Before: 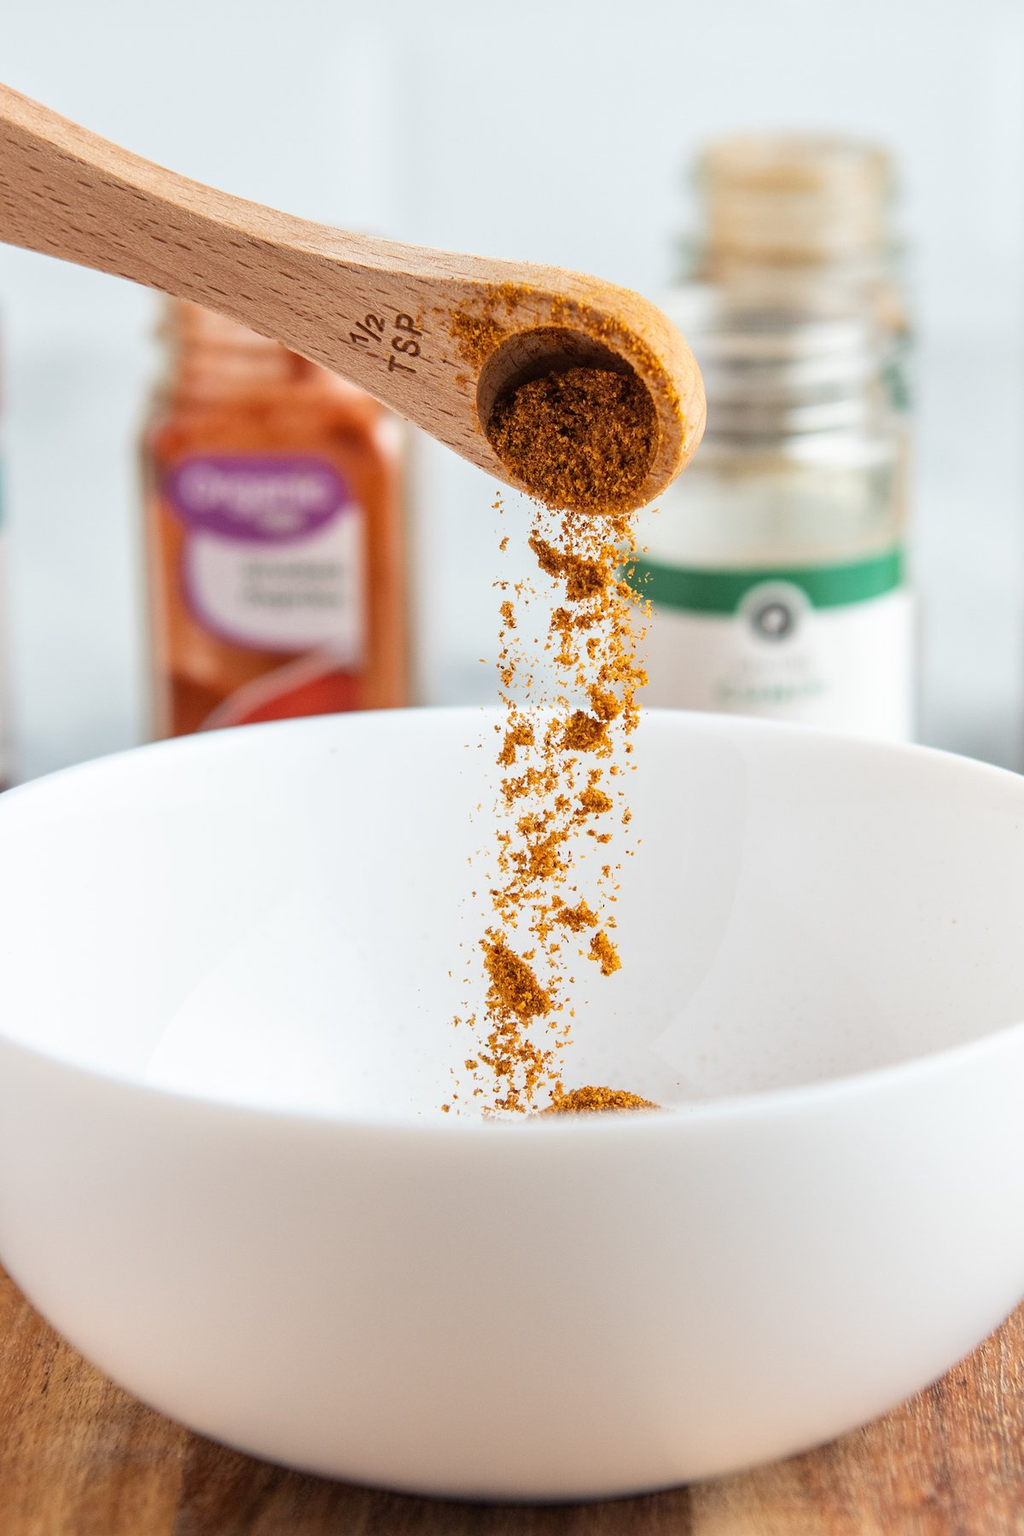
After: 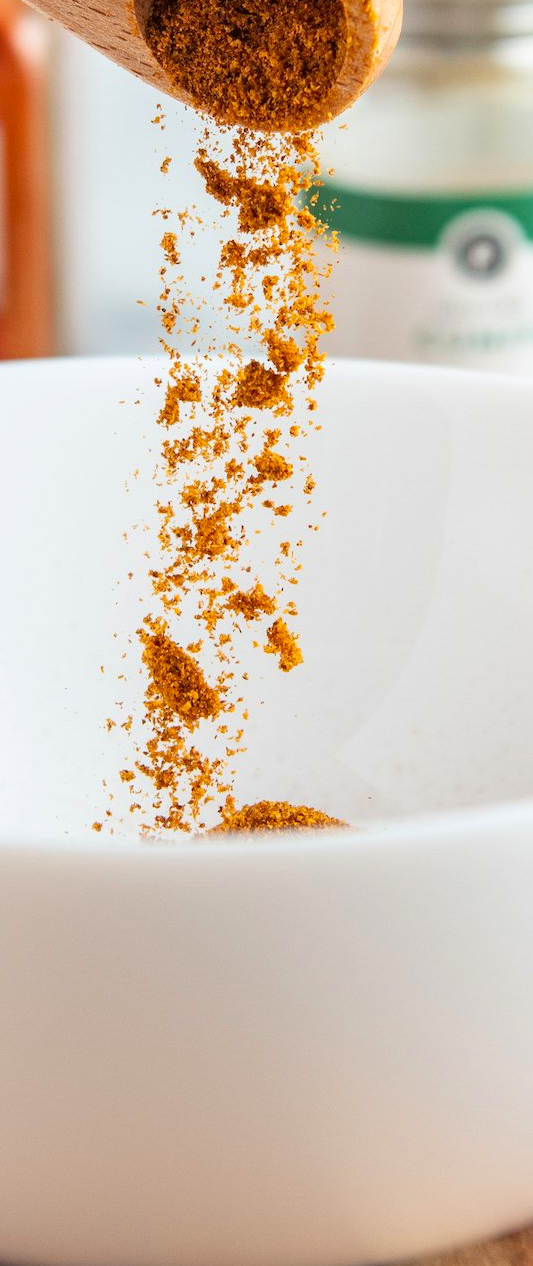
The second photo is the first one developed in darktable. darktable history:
crop: left 35.432%, top 26.233%, right 20.145%, bottom 3.432%
contrast brightness saturation: contrast 0.04, saturation 0.16
